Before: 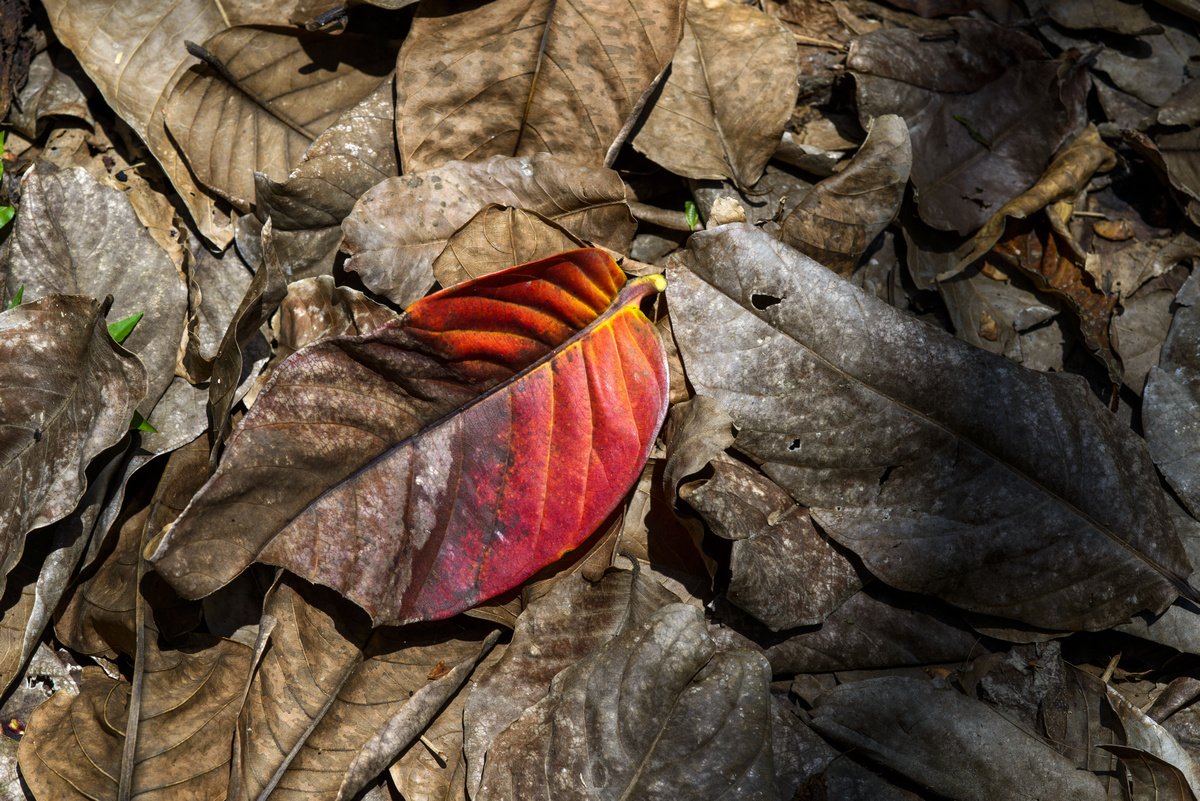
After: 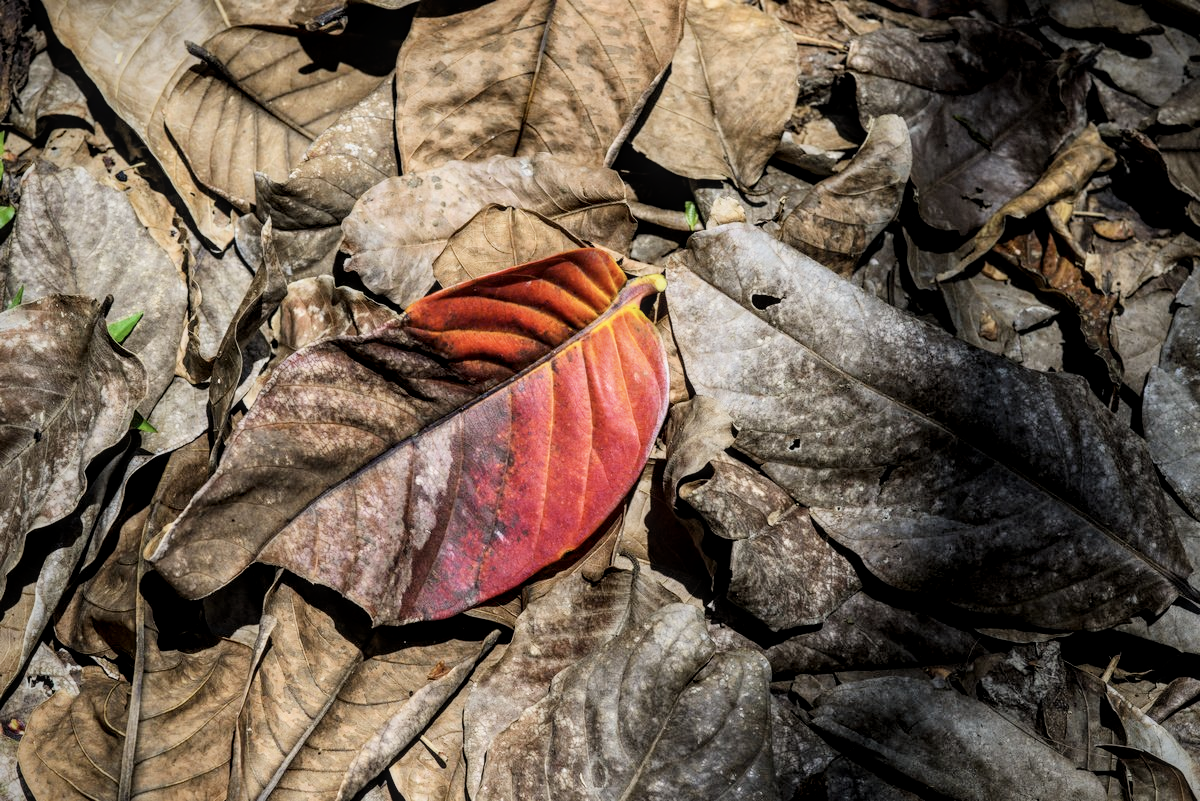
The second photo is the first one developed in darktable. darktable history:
local contrast: on, module defaults
vignetting: fall-off radius 60.99%, brightness -0.637, saturation -0.013, unbound false
exposure: exposure 0.997 EV, compensate exposure bias true, compensate highlight preservation false
contrast brightness saturation: contrast 0.065, brightness -0.014, saturation -0.212
filmic rgb: black relative exposure -6.93 EV, white relative exposure 5.59 EV, hardness 2.85, color science v6 (2022)
